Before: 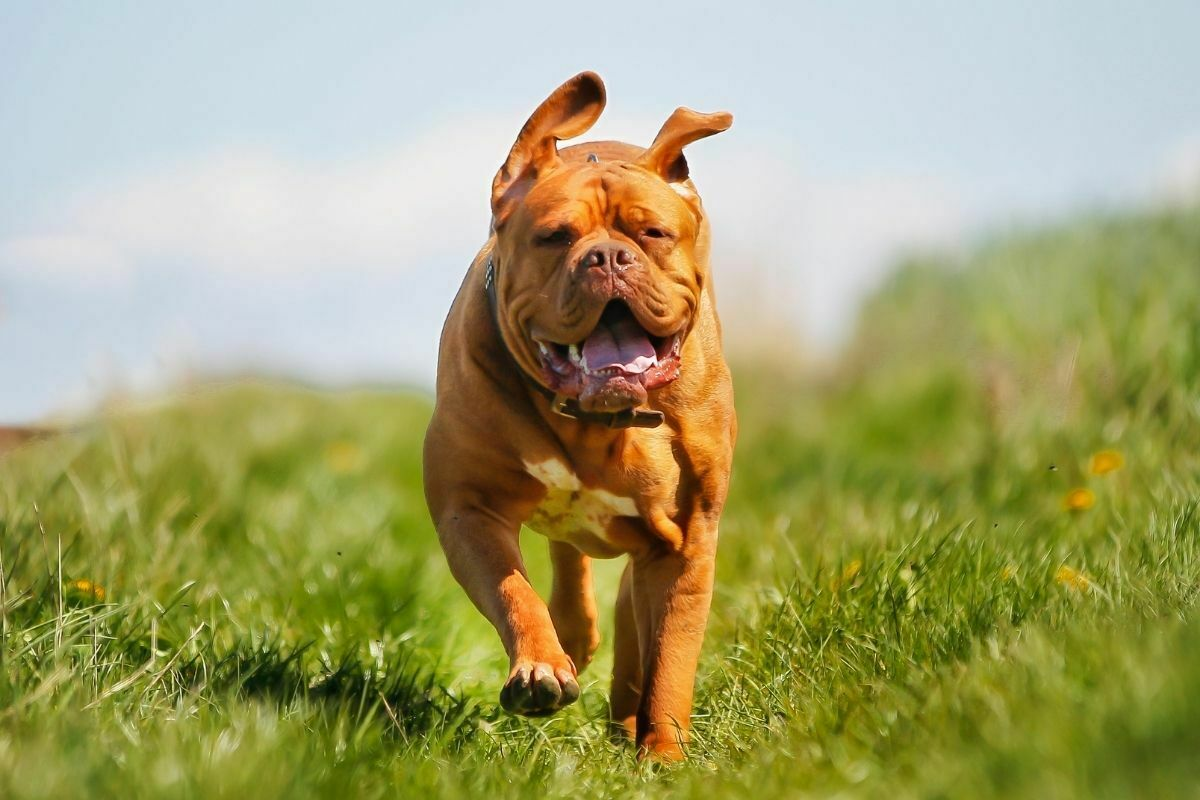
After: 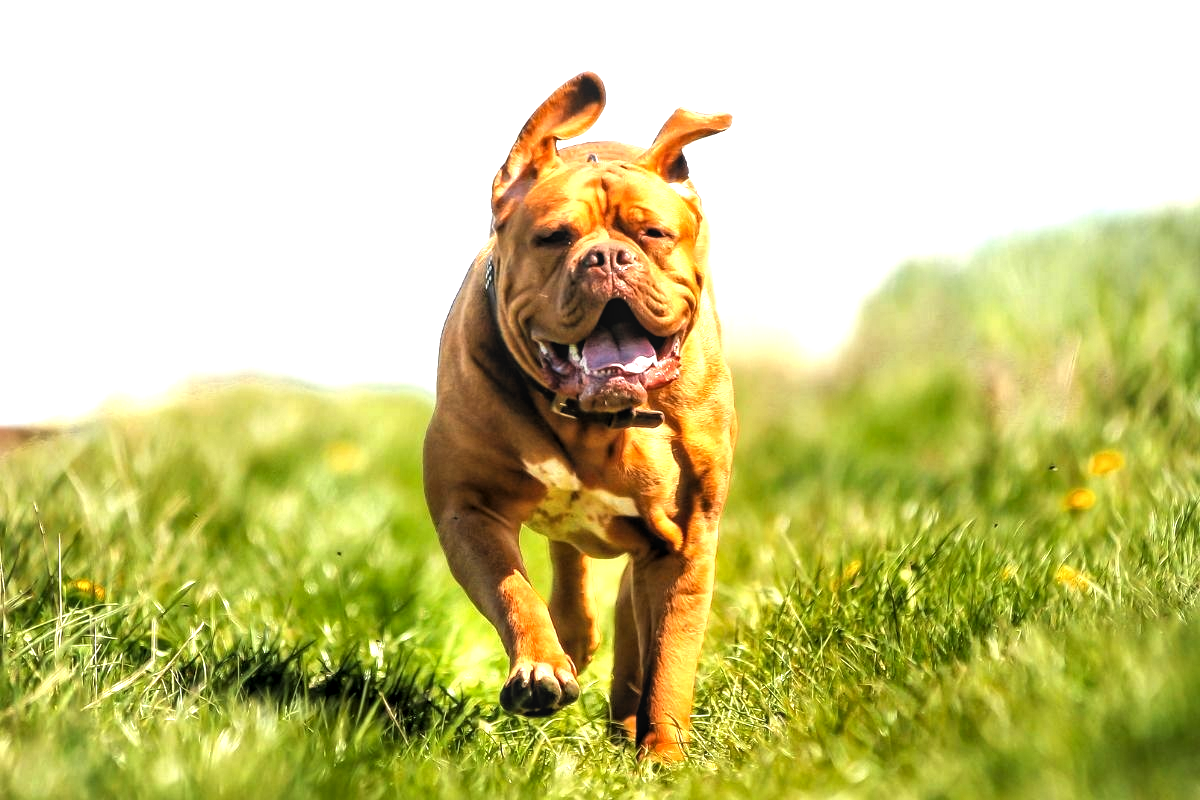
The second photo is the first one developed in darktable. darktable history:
tone equalizer: -8 EV -0.752 EV, -7 EV -0.713 EV, -6 EV -0.612 EV, -5 EV -0.378 EV, -3 EV 0.403 EV, -2 EV 0.6 EV, -1 EV 0.676 EV, +0 EV 0.749 EV
levels: levels [0.052, 0.496, 0.908]
local contrast: on, module defaults
